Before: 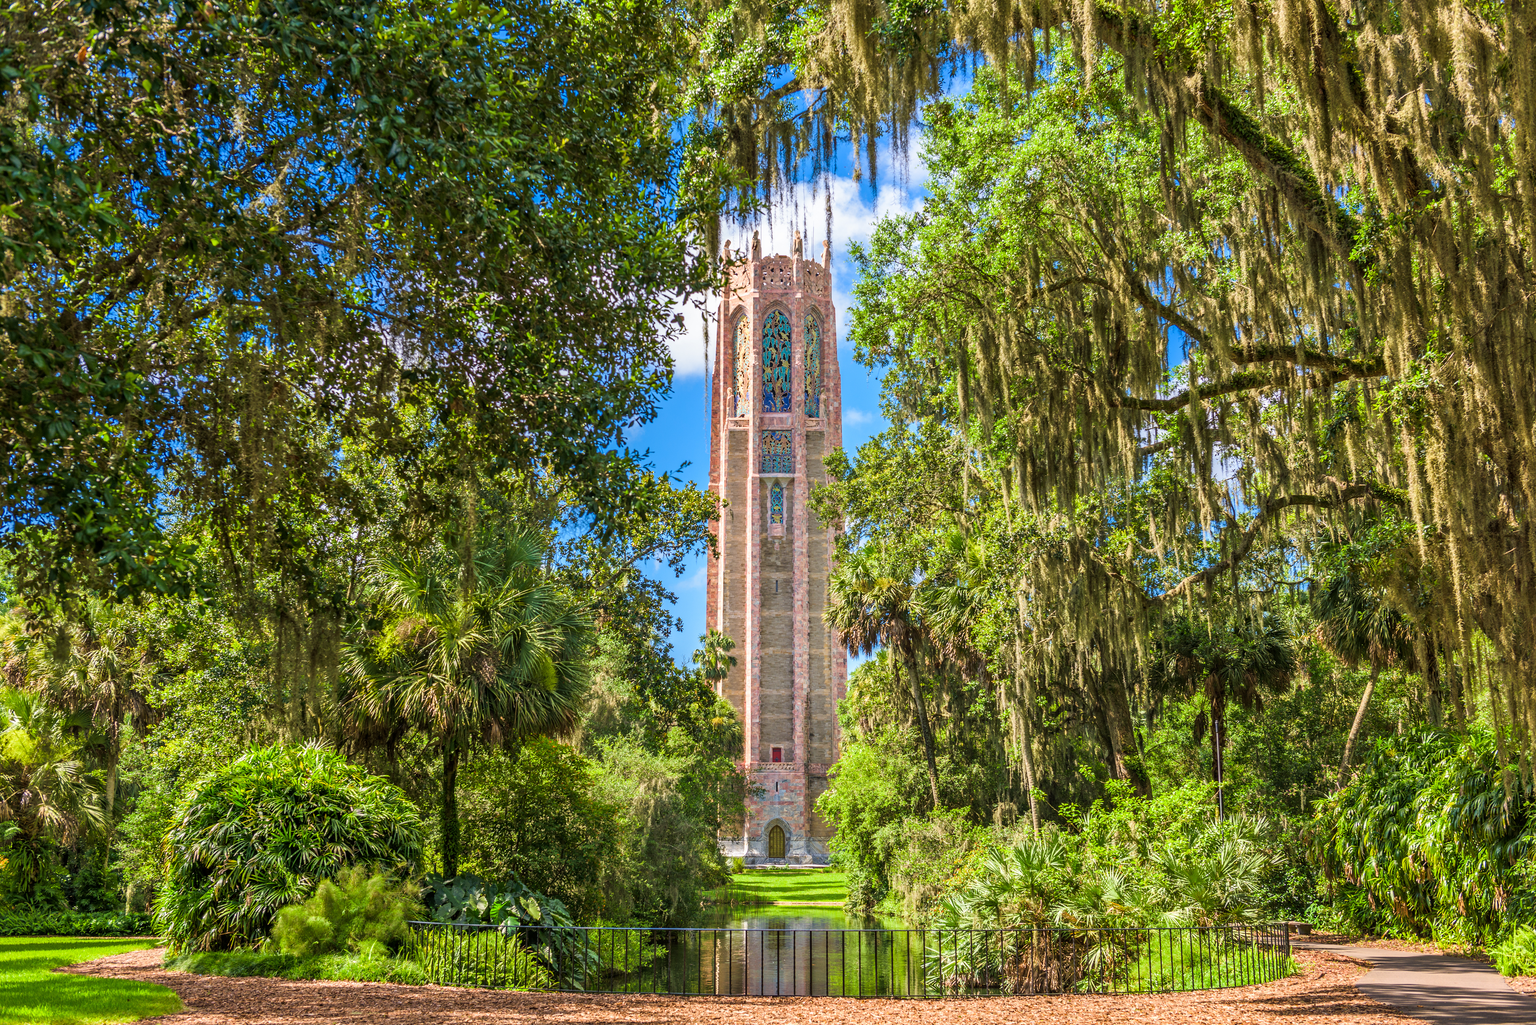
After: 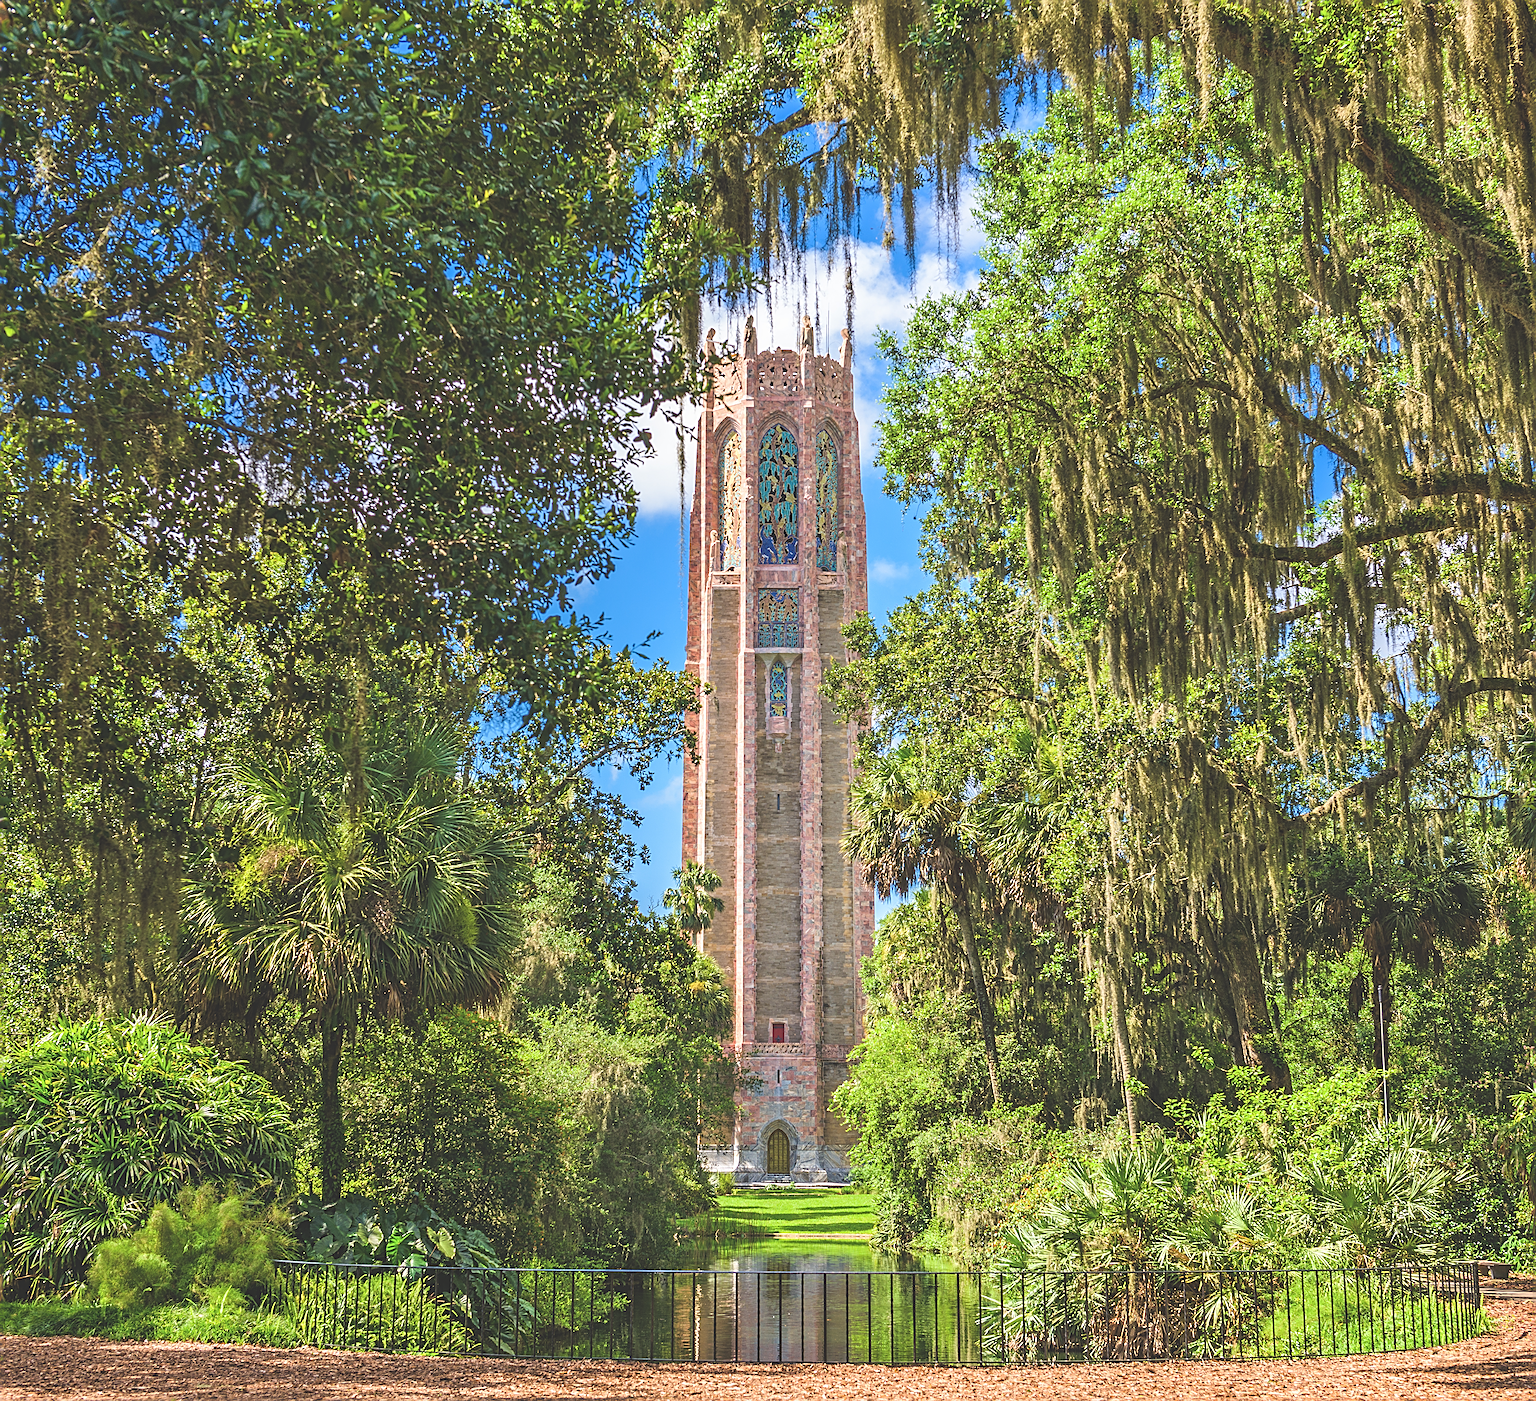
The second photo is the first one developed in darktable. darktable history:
exposure: black level correction -0.028, compensate exposure bias true, compensate highlight preservation false
shadows and highlights: shadows 31.05, highlights 1.98, soften with gaussian
sharpen: radius 3.034, amount 0.764
crop: left 13.555%, right 13.322%
